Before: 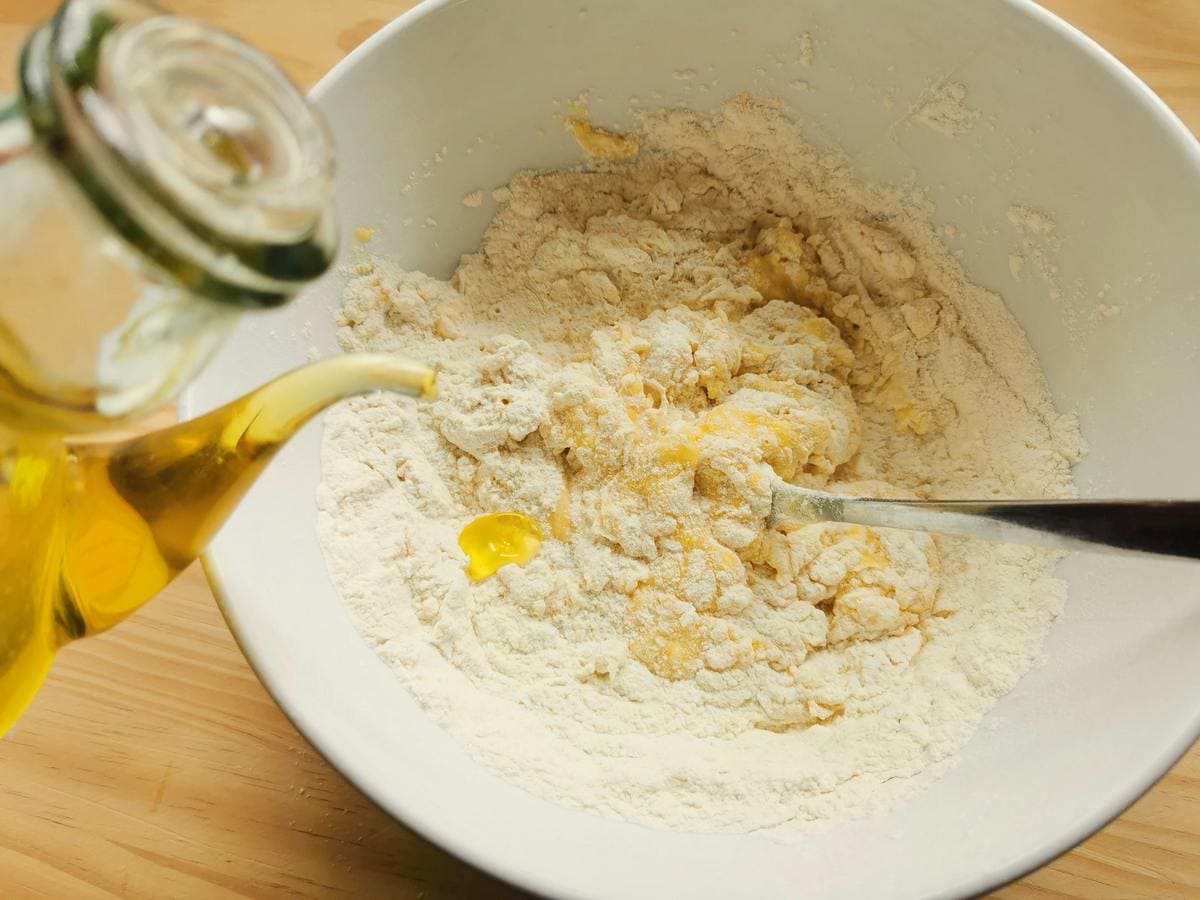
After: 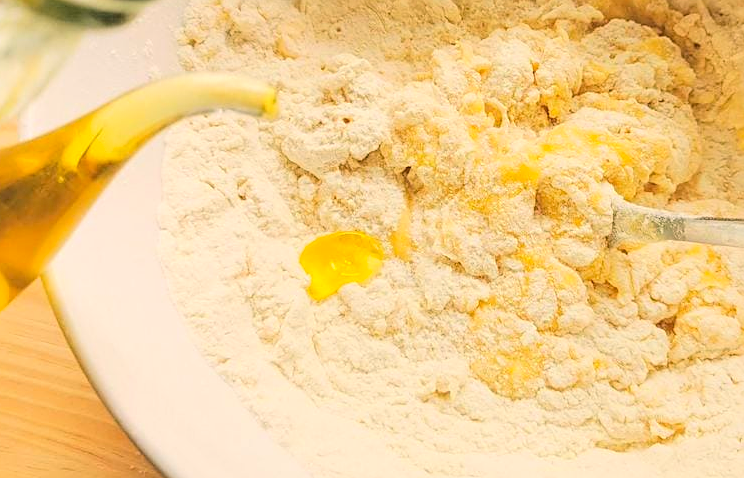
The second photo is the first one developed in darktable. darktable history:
color correction: highlights a* 7.34, highlights b* 4.37
contrast brightness saturation: saturation -0.05
global tonemap: drago (0.7, 100)
crop: left 13.312%, top 31.28%, right 24.627%, bottom 15.582%
exposure: black level correction 0, exposure 1.2 EV, compensate exposure bias true, compensate highlight preservation false
local contrast: detail 130%
sharpen: on, module defaults
